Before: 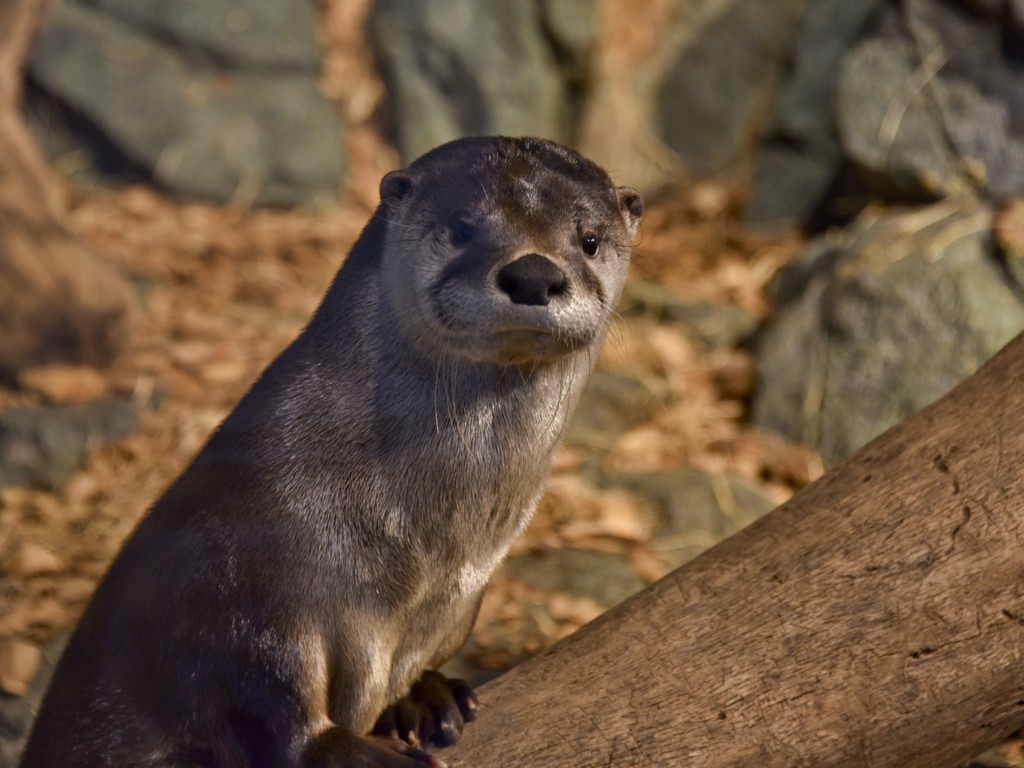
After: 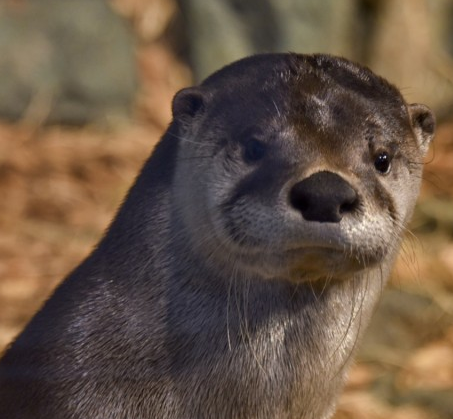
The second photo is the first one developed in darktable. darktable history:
crop: left 20.35%, top 10.816%, right 35.402%, bottom 34.584%
